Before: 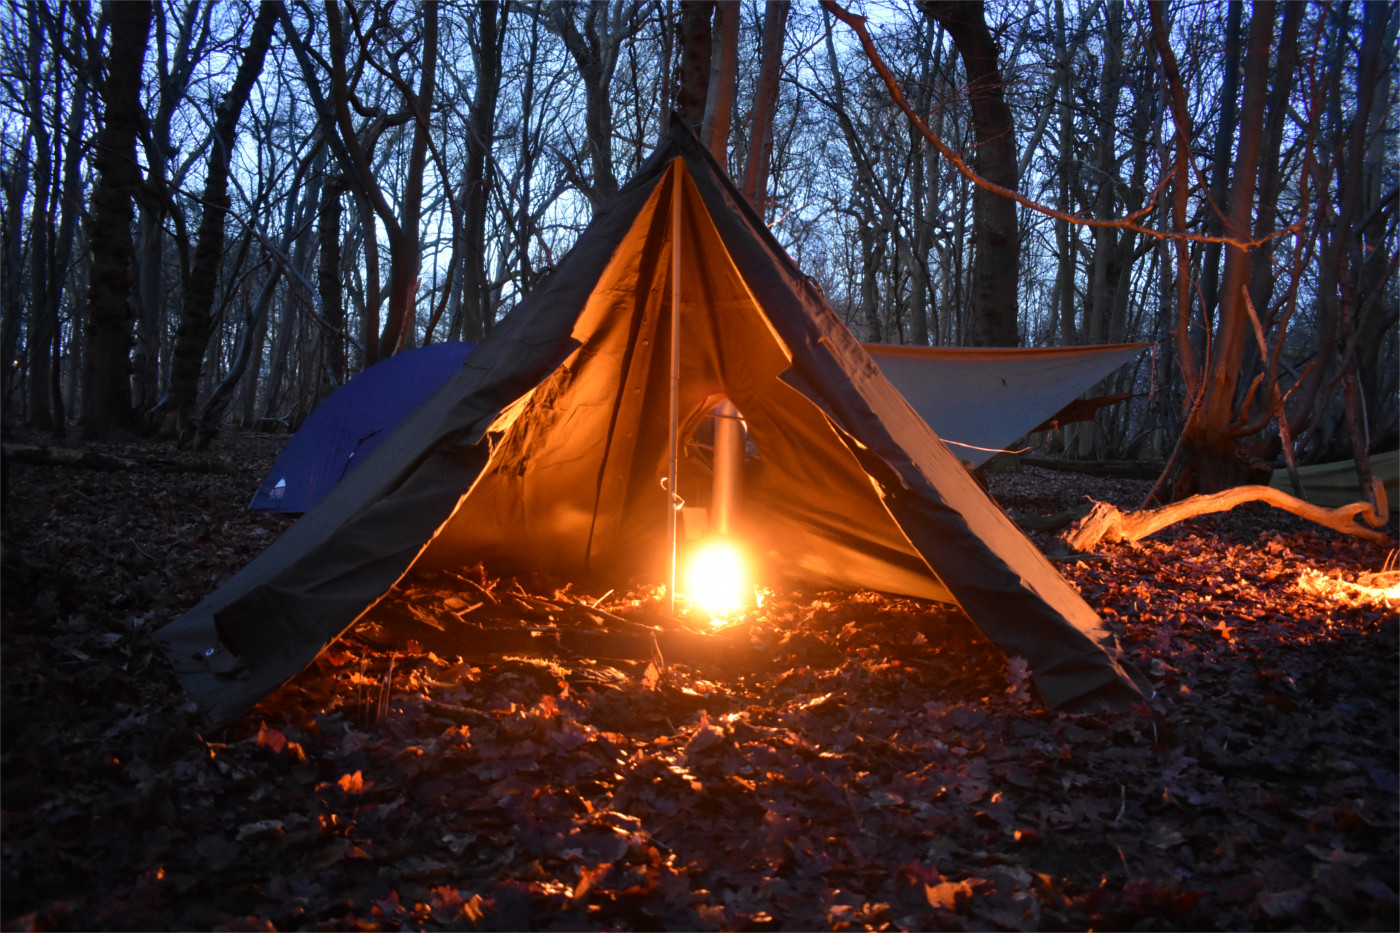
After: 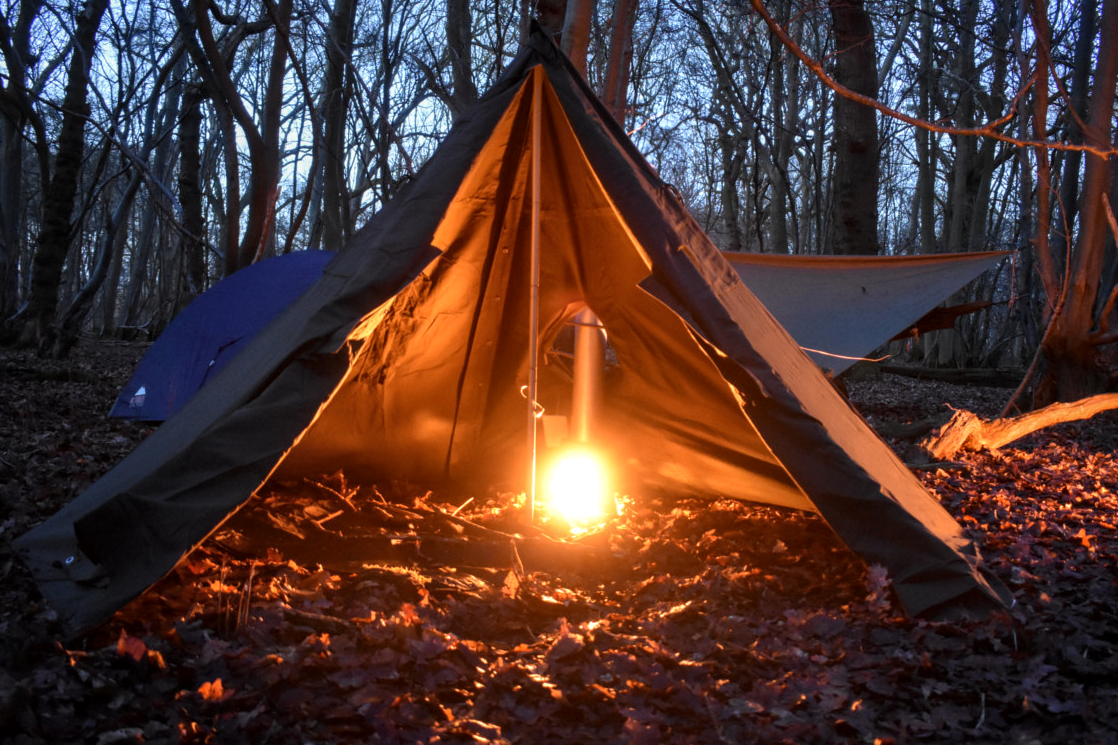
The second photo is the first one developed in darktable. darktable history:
local contrast: on, module defaults
crop and rotate: left 10.071%, top 10.071%, right 10.02%, bottom 10.02%
